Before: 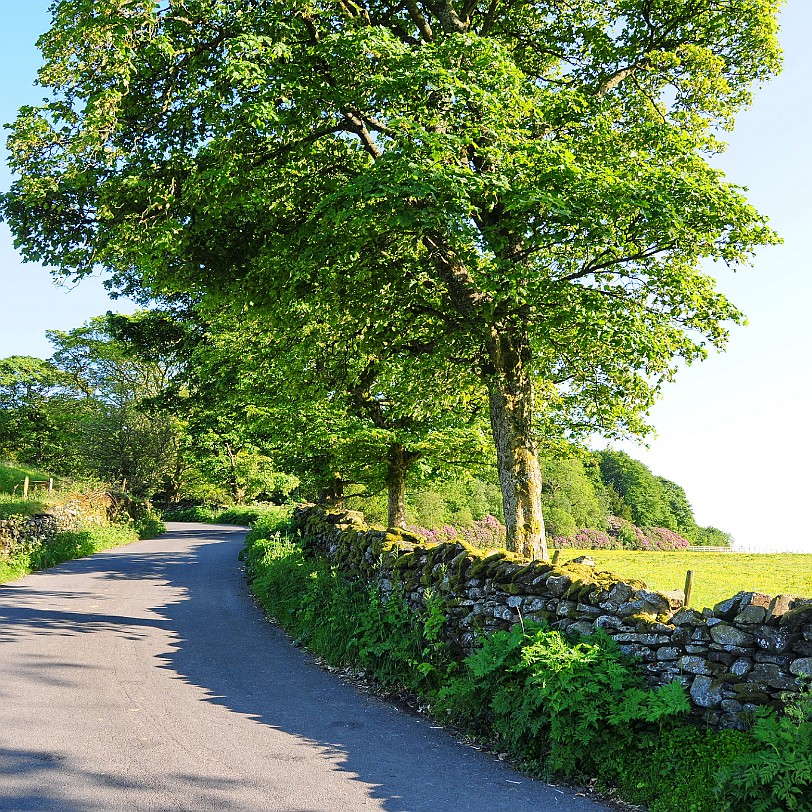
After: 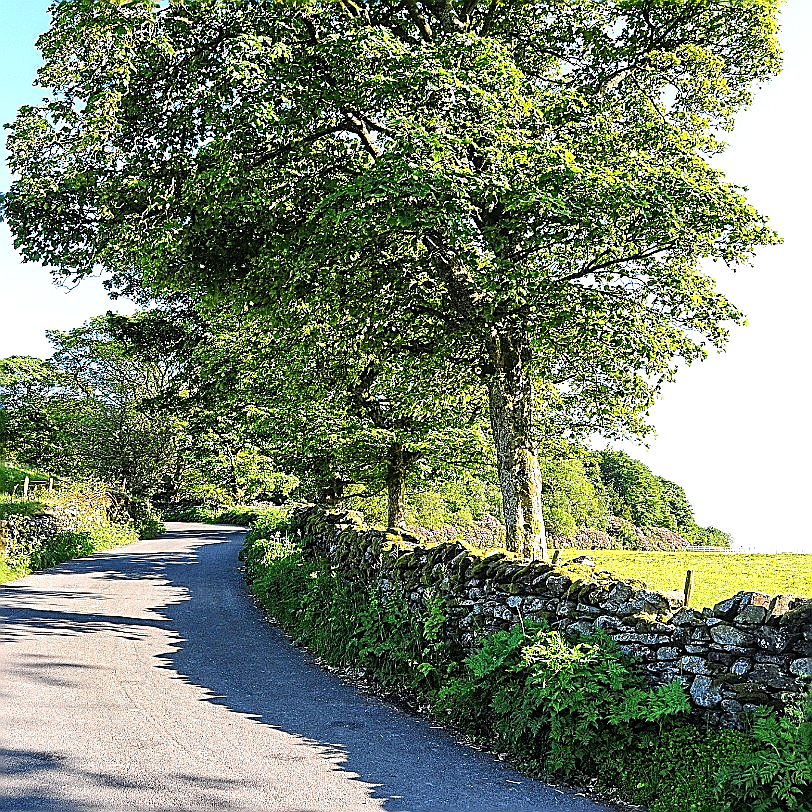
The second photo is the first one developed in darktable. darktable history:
tone equalizer: -8 EV -0.388 EV, -7 EV -0.399 EV, -6 EV -0.299 EV, -5 EV -0.215 EV, -3 EV 0.232 EV, -2 EV 0.362 EV, -1 EV 0.388 EV, +0 EV 0.433 EV, edges refinement/feathering 500, mask exposure compensation -1.57 EV, preserve details no
local contrast: highlights 83%, shadows 81%
sharpen: radius 1.659, amount 1.311
